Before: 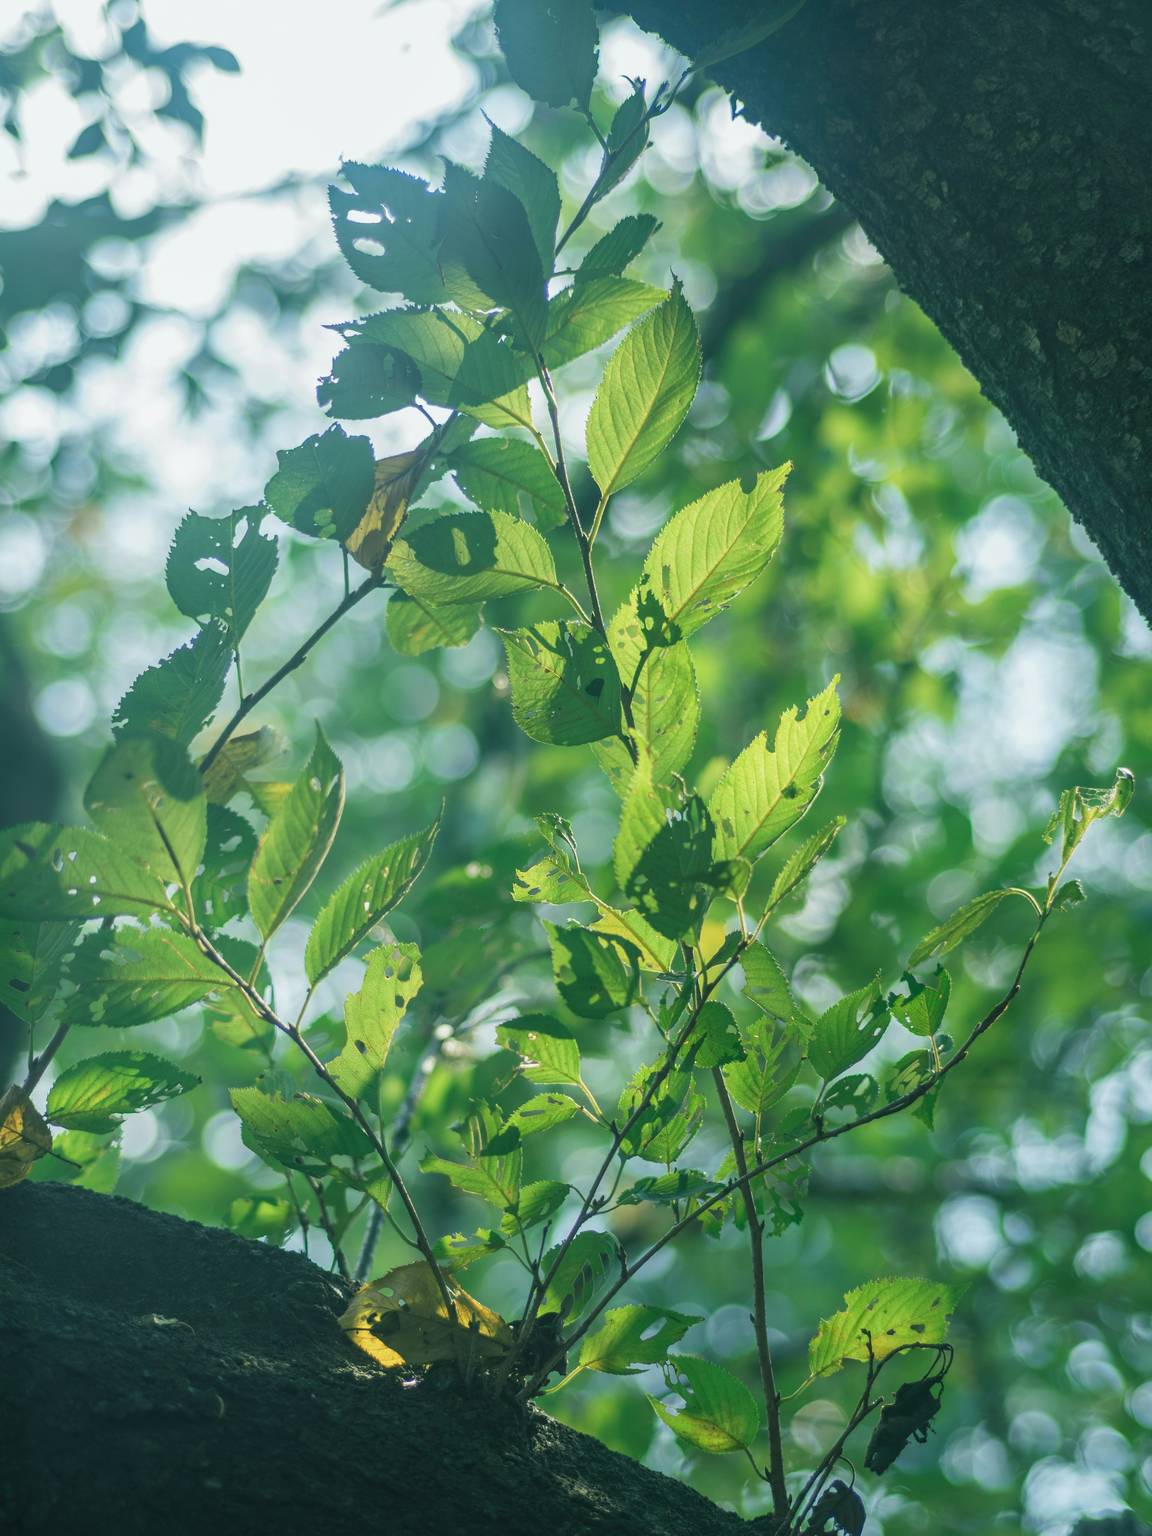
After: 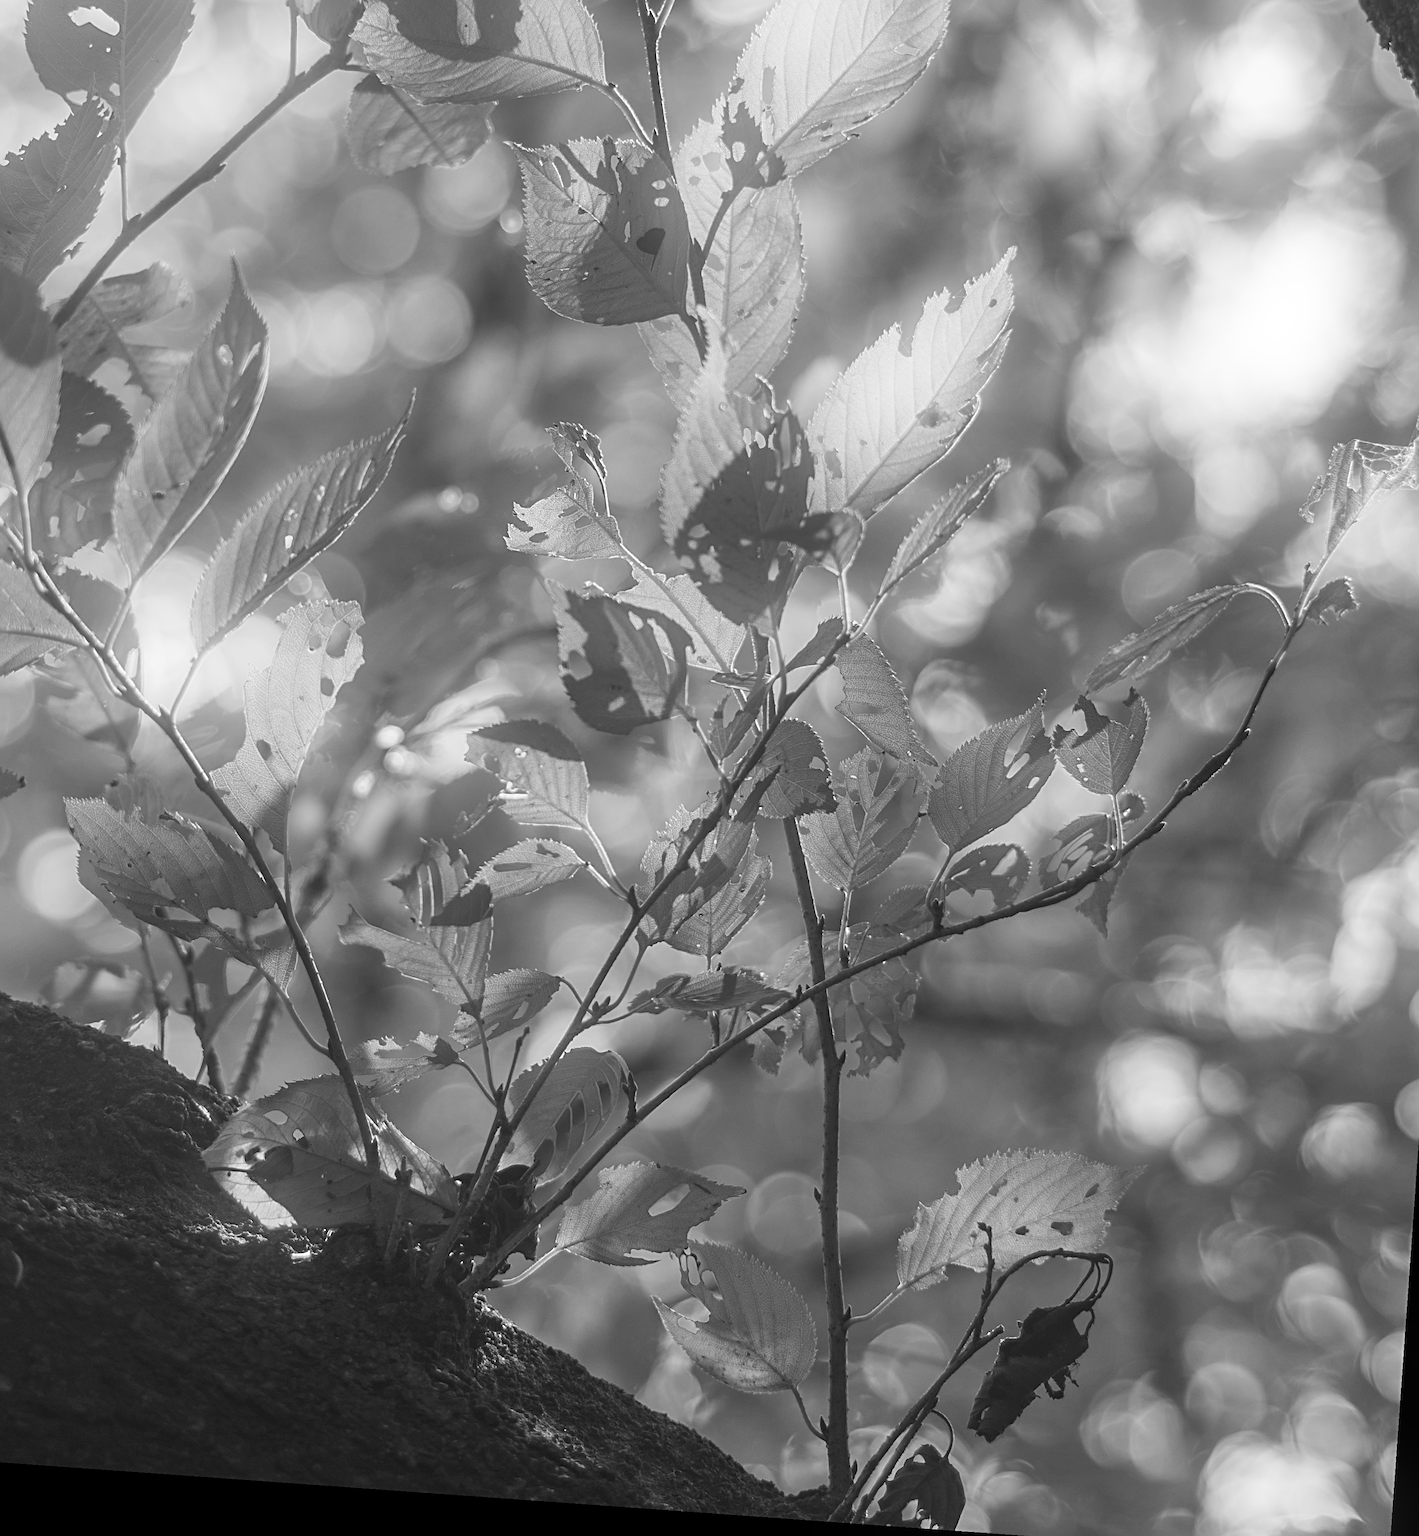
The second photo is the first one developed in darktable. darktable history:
rotate and perspective: rotation 4.1°, automatic cropping off
crop and rotate: left 17.299%, top 35.115%, right 7.015%, bottom 1.024%
monochrome: on, module defaults
contrast brightness saturation: saturation 0.5
bloom: on, module defaults
sharpen: radius 4
